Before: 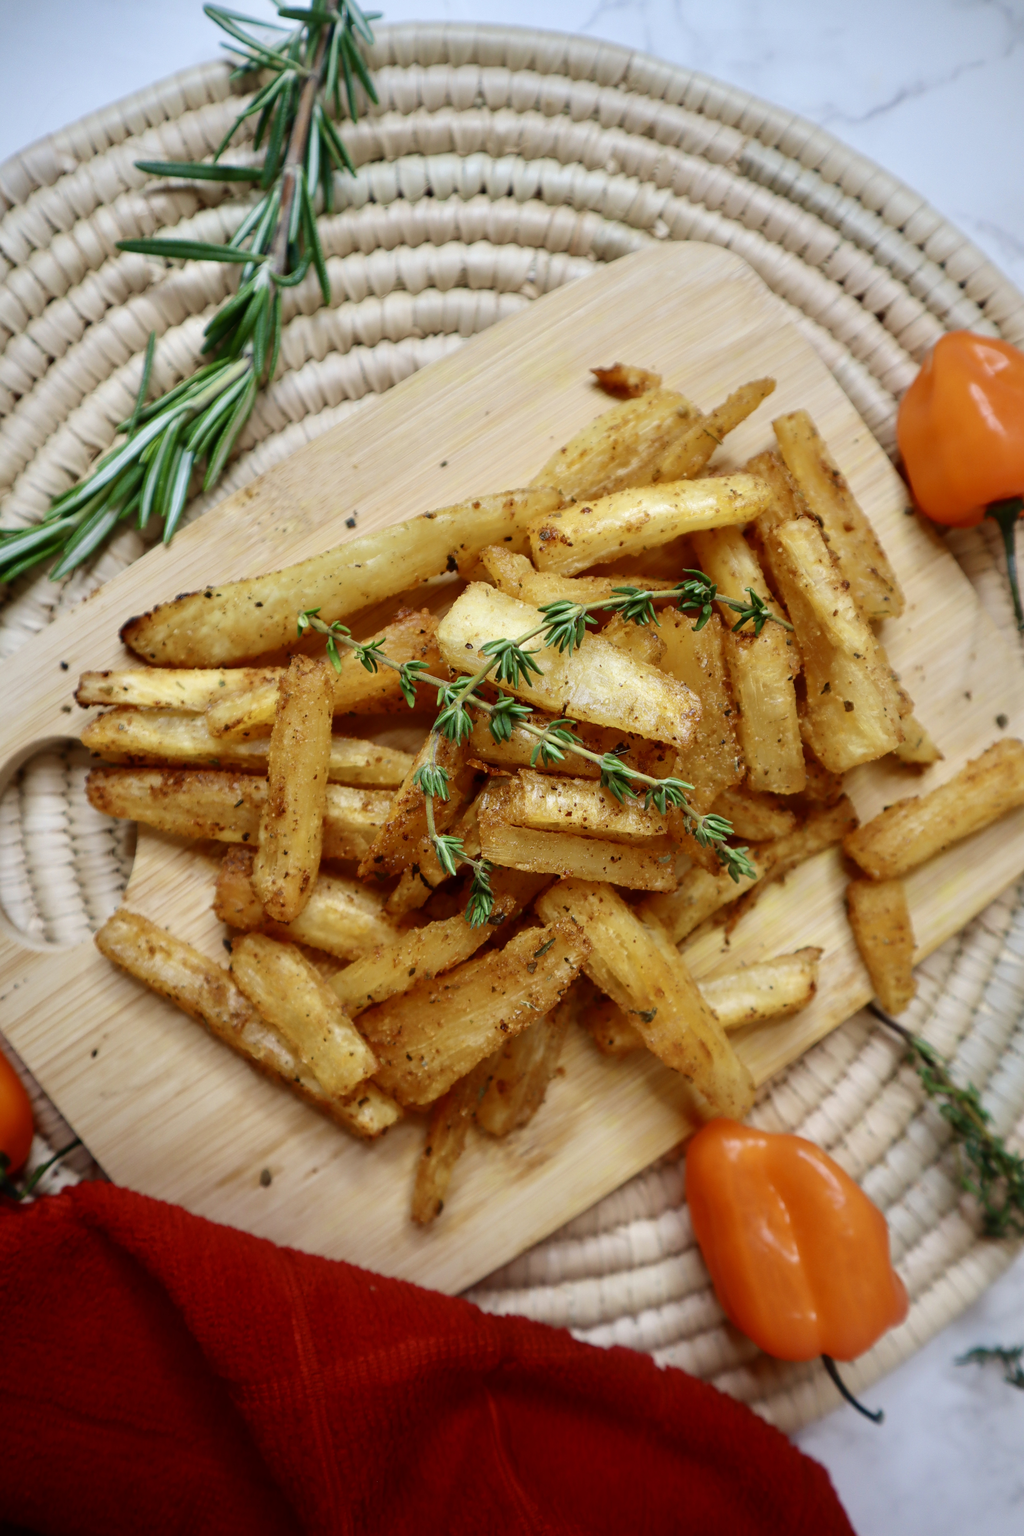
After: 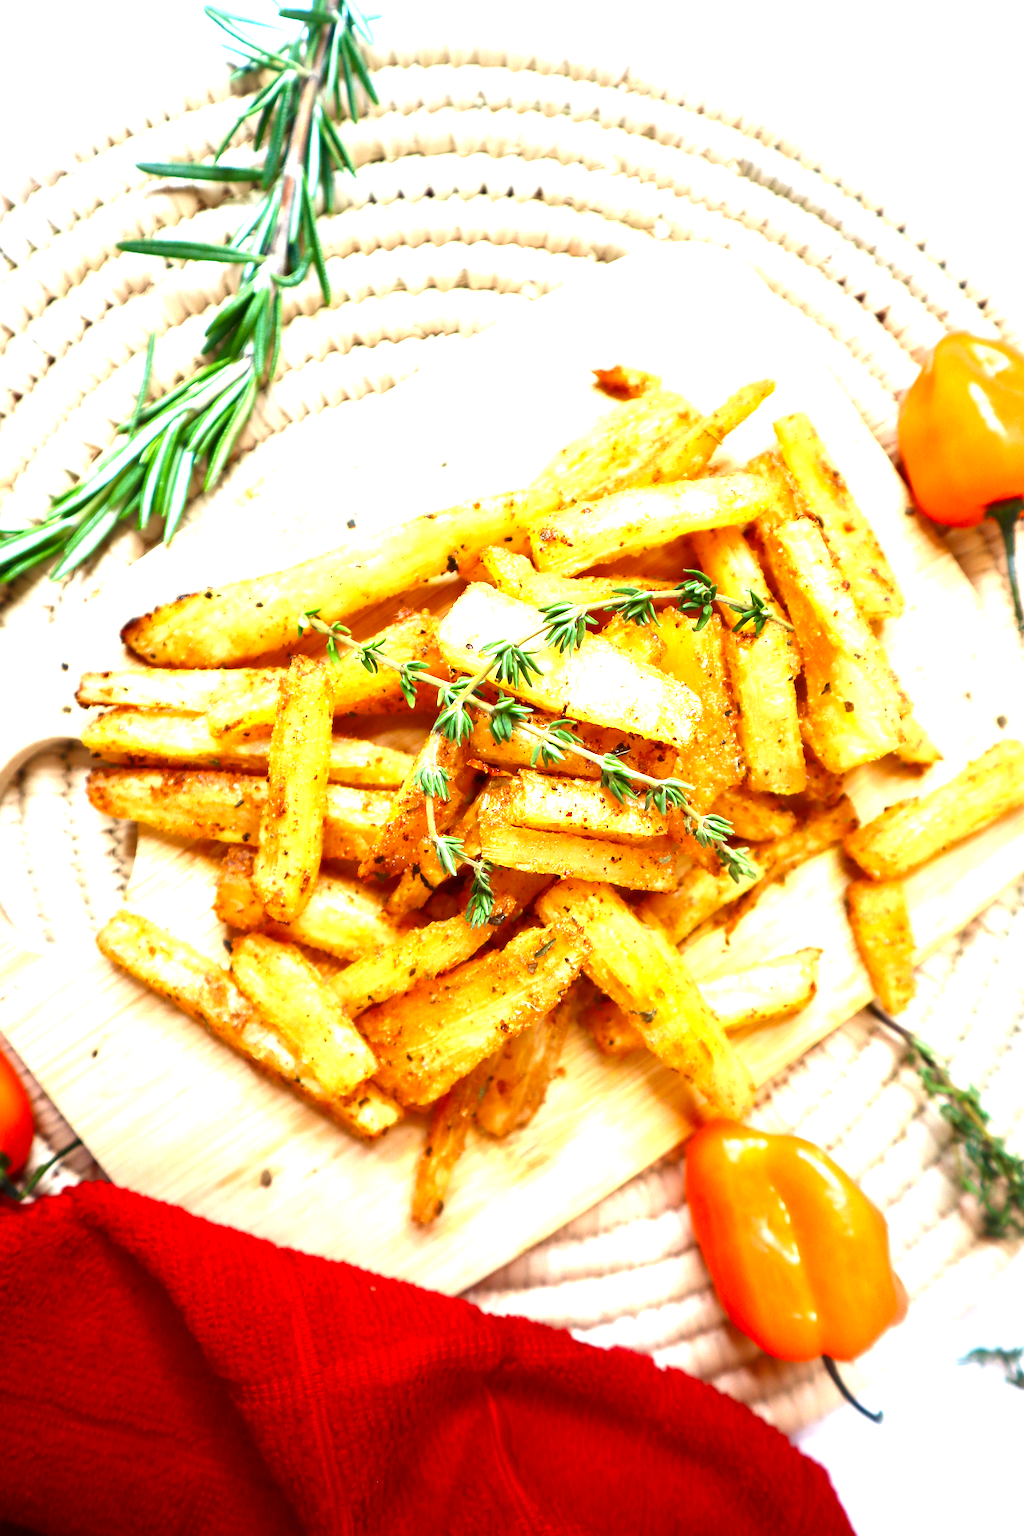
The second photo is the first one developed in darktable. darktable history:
exposure: exposure 2.029 EV, compensate exposure bias true, compensate highlight preservation false
